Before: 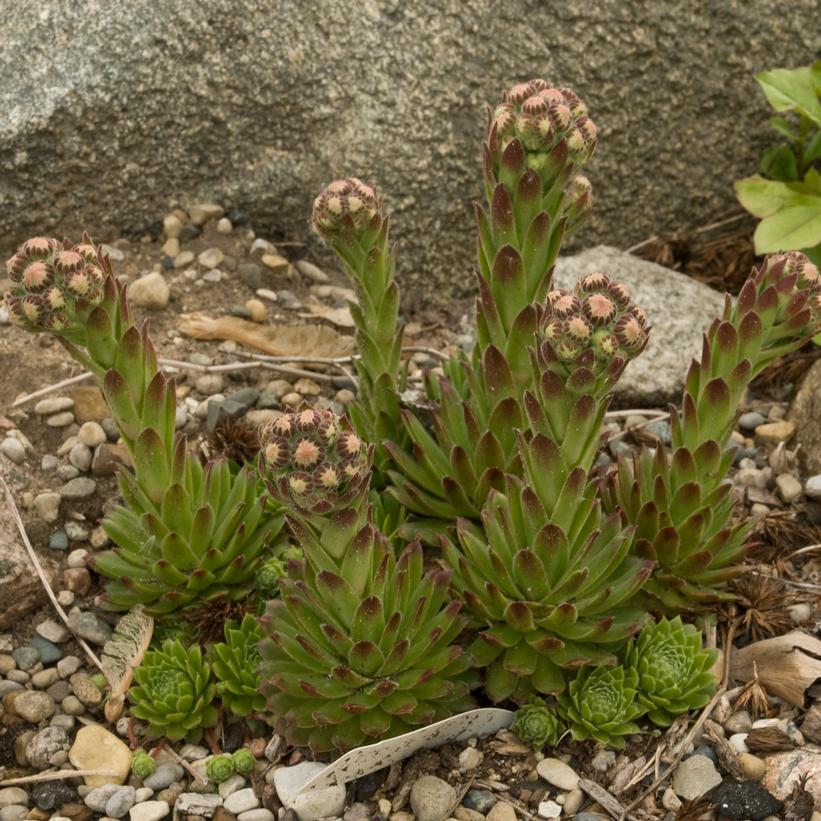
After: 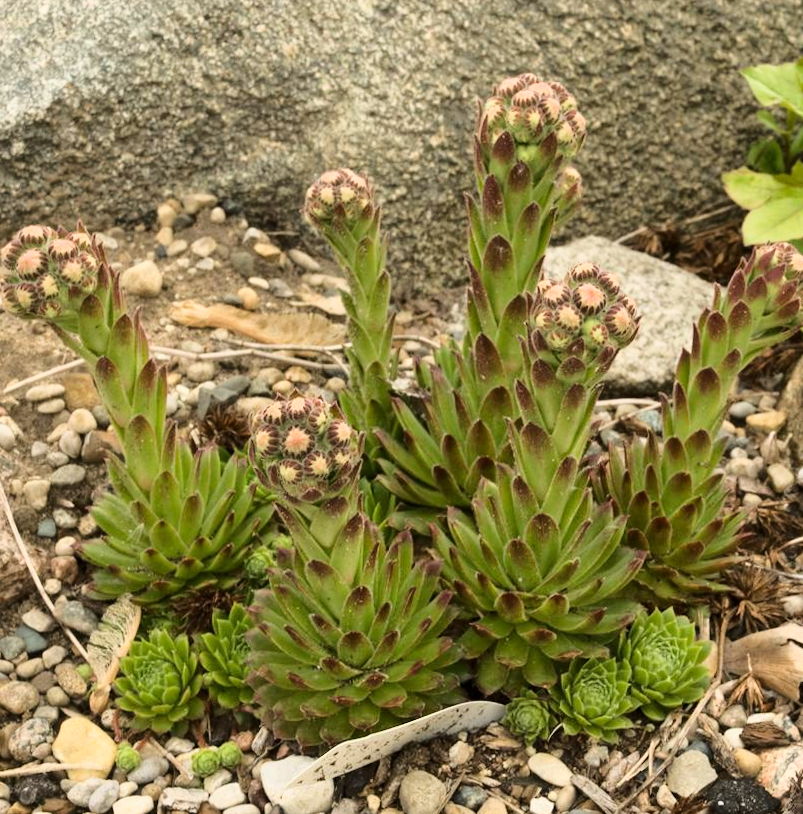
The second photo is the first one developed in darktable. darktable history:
base curve: curves: ch0 [(0, 0) (0.028, 0.03) (0.121, 0.232) (0.46, 0.748) (0.859, 0.968) (1, 1)]
rotate and perspective: rotation 0.226°, lens shift (vertical) -0.042, crop left 0.023, crop right 0.982, crop top 0.006, crop bottom 0.994
